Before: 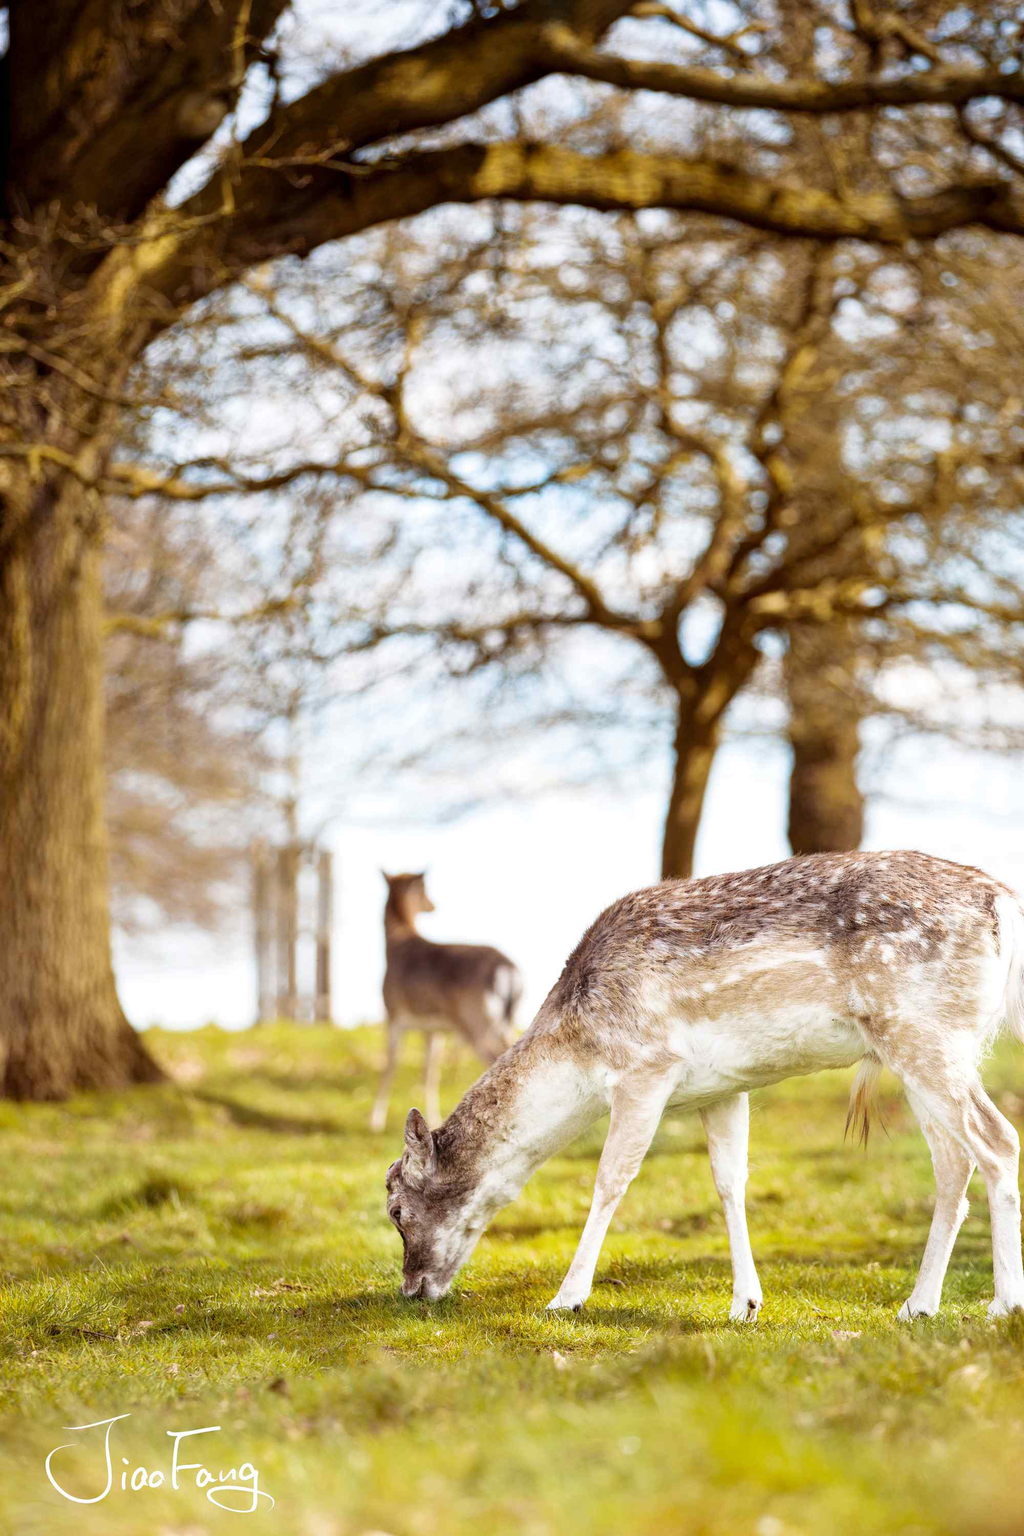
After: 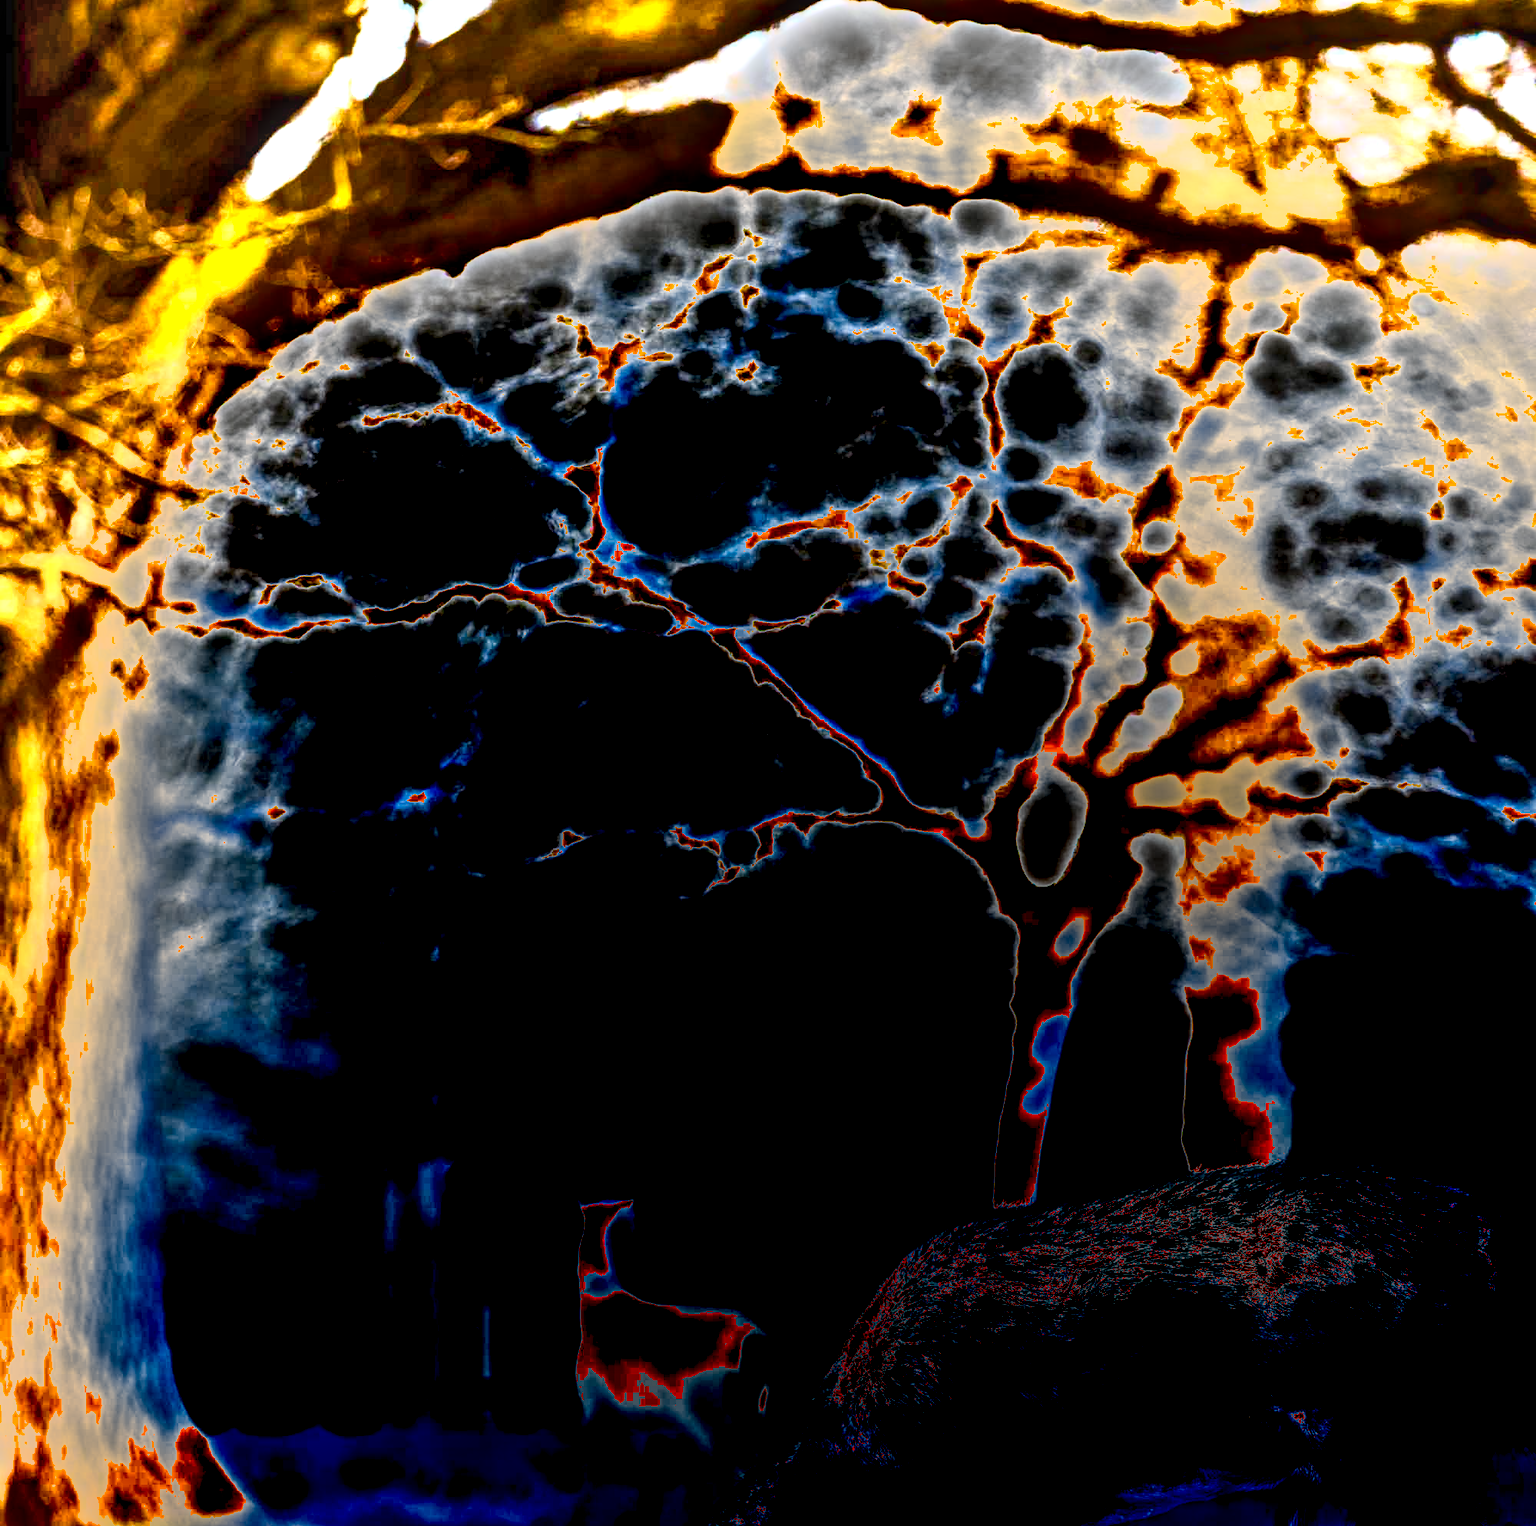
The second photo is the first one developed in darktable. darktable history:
crop and rotate: top 4.925%, bottom 28.796%
exposure: exposure 2.059 EV, compensate exposure bias true, compensate highlight preservation false
contrast brightness saturation: saturation -0.064
tone equalizer: -8 EV -0.392 EV, -7 EV -0.381 EV, -6 EV -0.306 EV, -5 EV -0.185 EV, -3 EV 0.251 EV, -2 EV 0.315 EV, -1 EV 0.364 EV, +0 EV 0.388 EV
color balance rgb: shadows lift › chroma 2.998%, shadows lift › hue 278.72°, linear chroma grading › shadows 10.517%, linear chroma grading › highlights 9.638%, linear chroma grading › global chroma 14.969%, linear chroma grading › mid-tones 14.754%, perceptual saturation grading › global saturation 20%, perceptual saturation grading › highlights -25.626%, perceptual saturation grading › shadows 49.518%, perceptual brilliance grading › global brilliance 14.737%, perceptual brilliance grading › shadows -34.637%, global vibrance 24.953%
shadows and highlights: soften with gaussian
local contrast: on, module defaults
